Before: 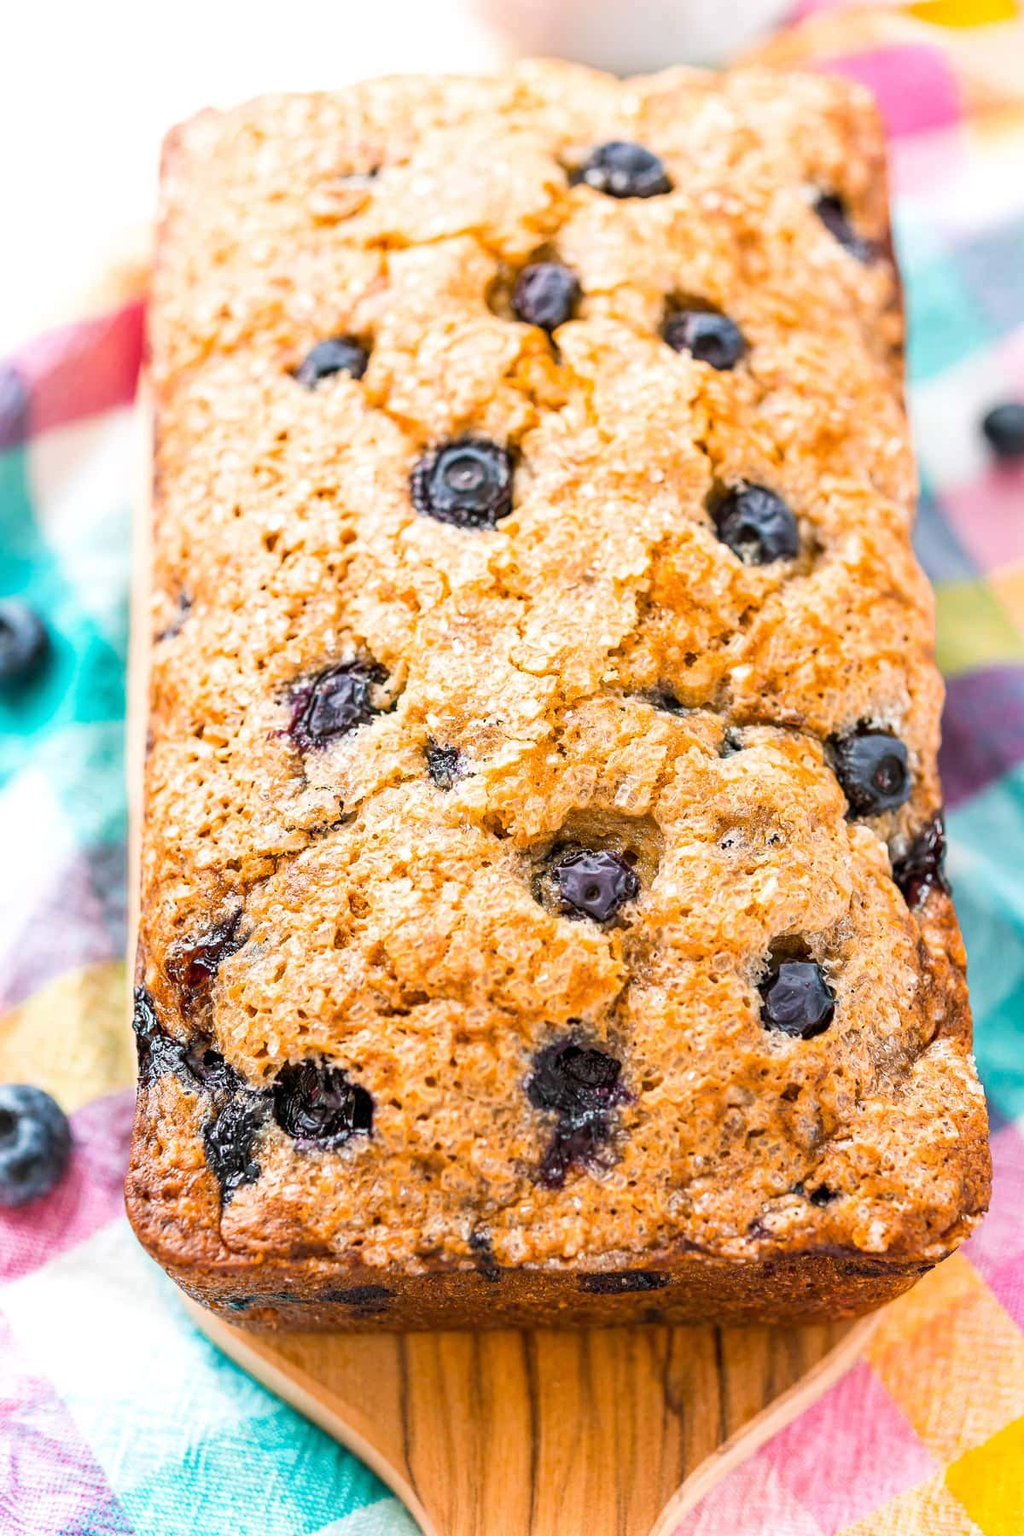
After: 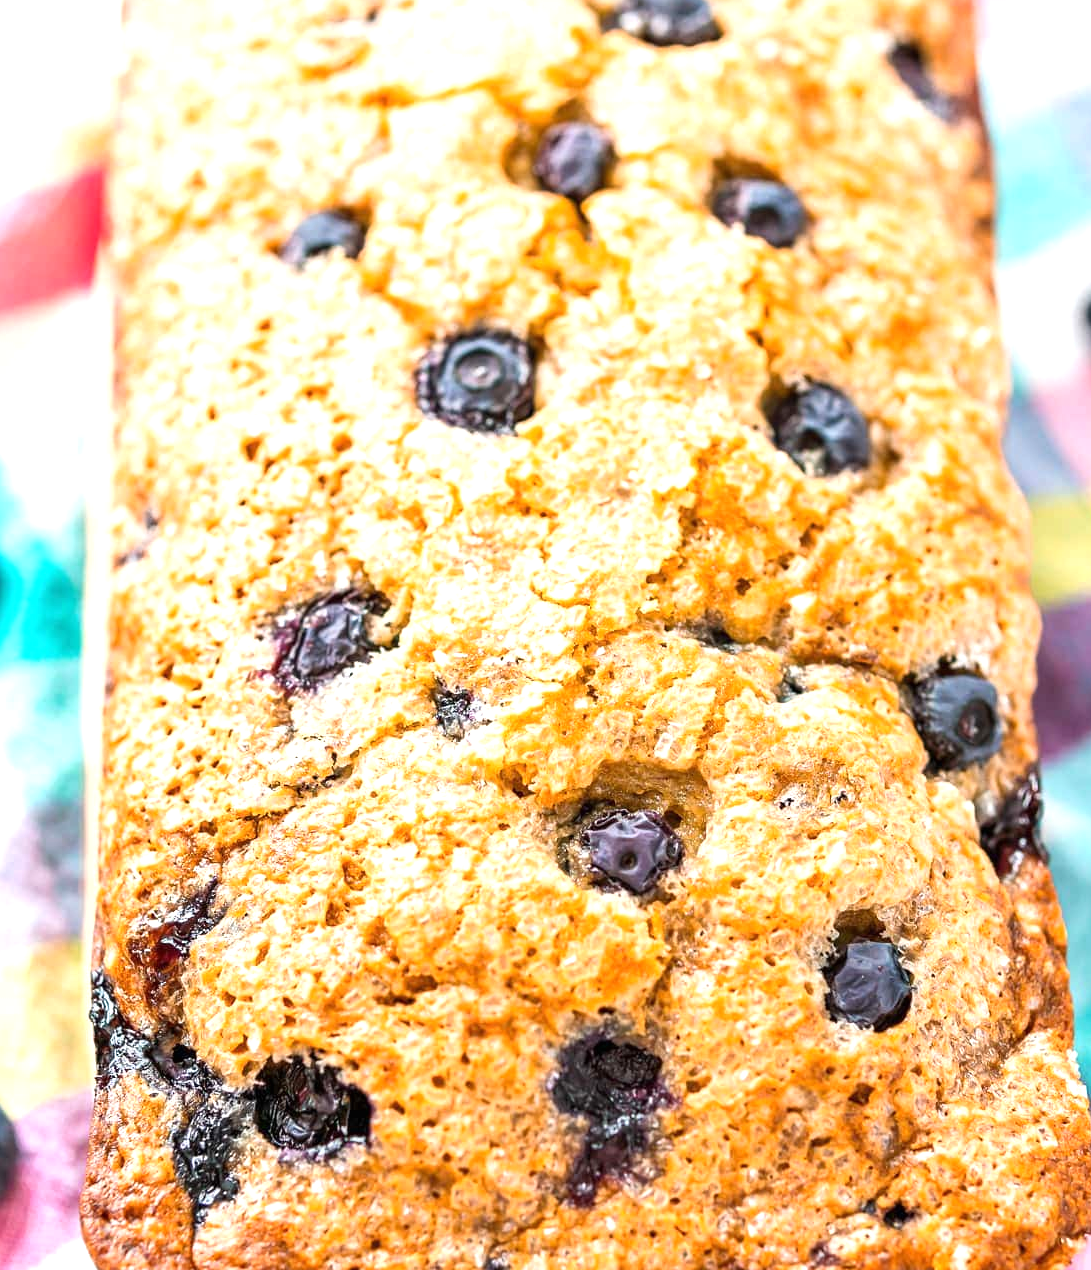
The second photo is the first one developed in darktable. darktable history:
exposure: black level correction 0, exposure 0.499 EV, compensate exposure bias true, compensate highlight preservation false
crop: left 5.526%, top 10.362%, right 3.549%, bottom 19.061%
